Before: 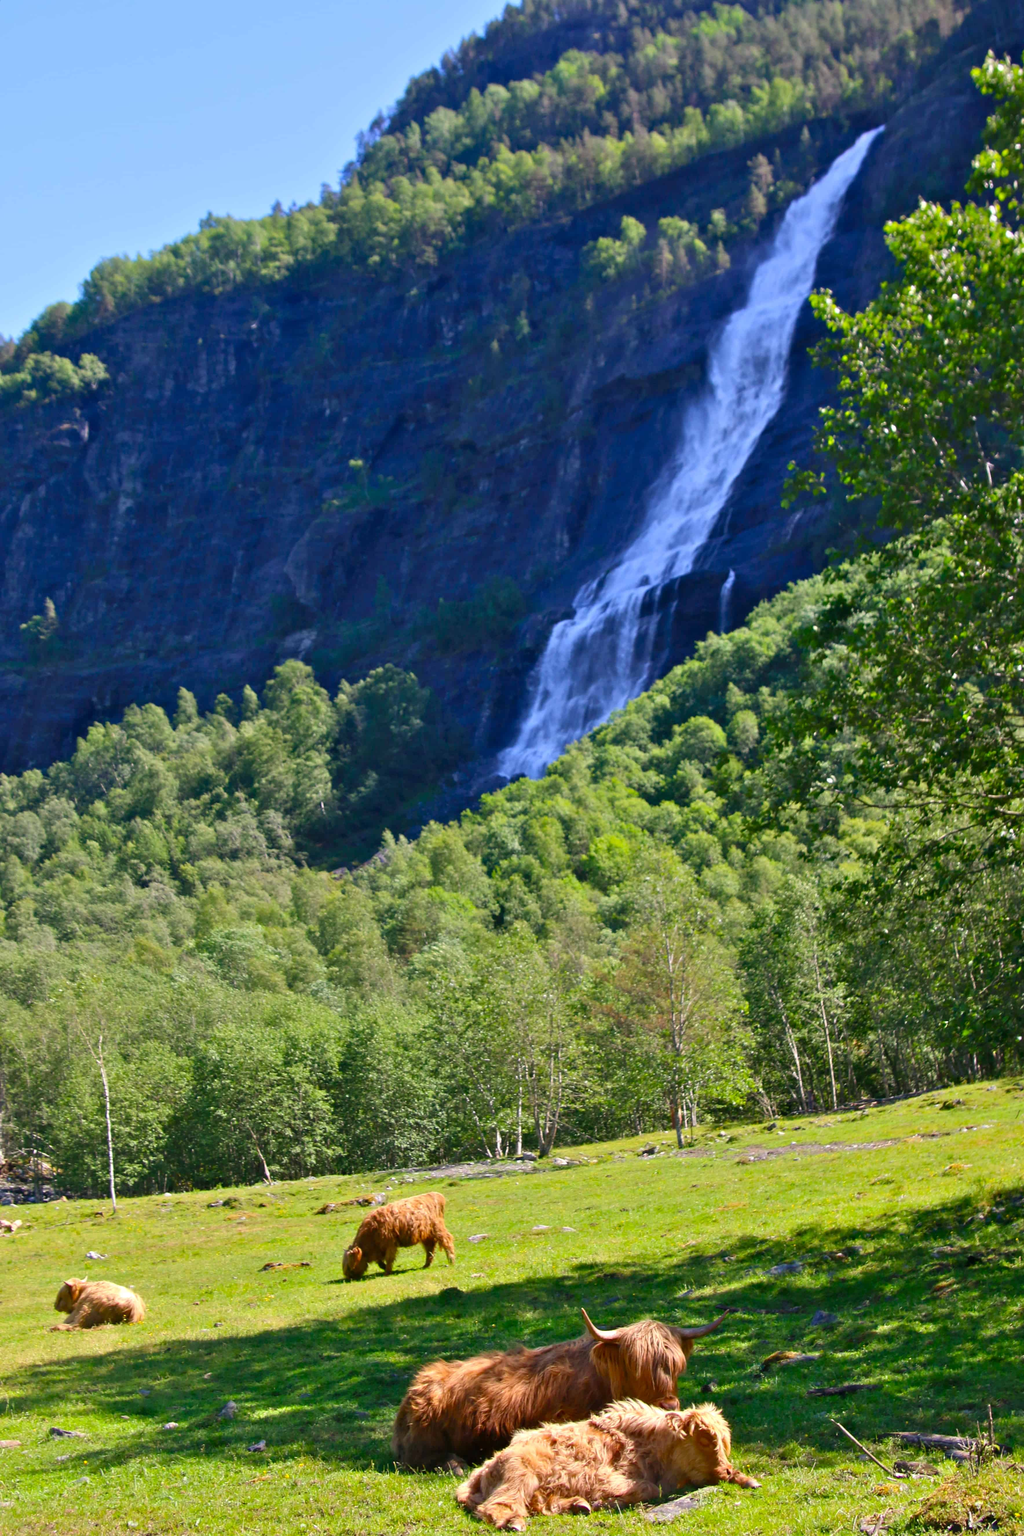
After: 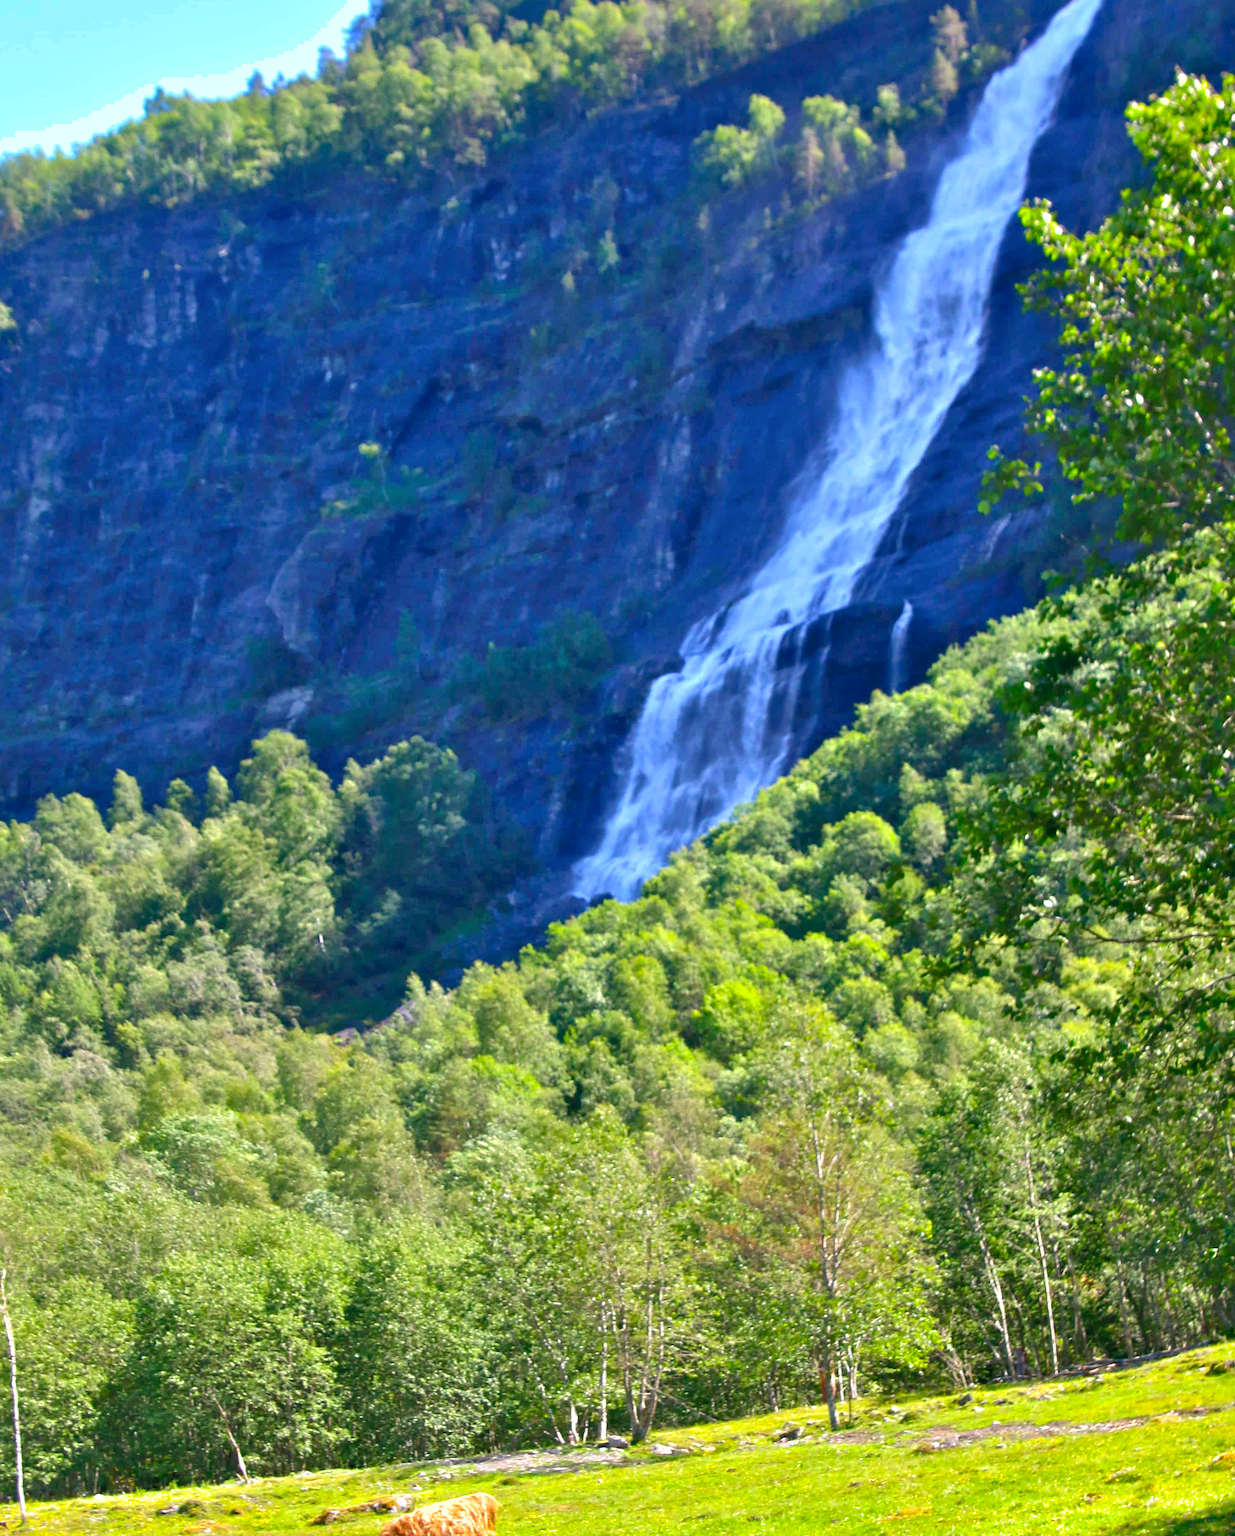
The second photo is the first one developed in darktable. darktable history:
exposure: exposure 0.7 EV, compensate highlight preservation false
crop and rotate: left 9.64%, top 9.776%, right 6.121%, bottom 20.416%
shadows and highlights: on, module defaults
